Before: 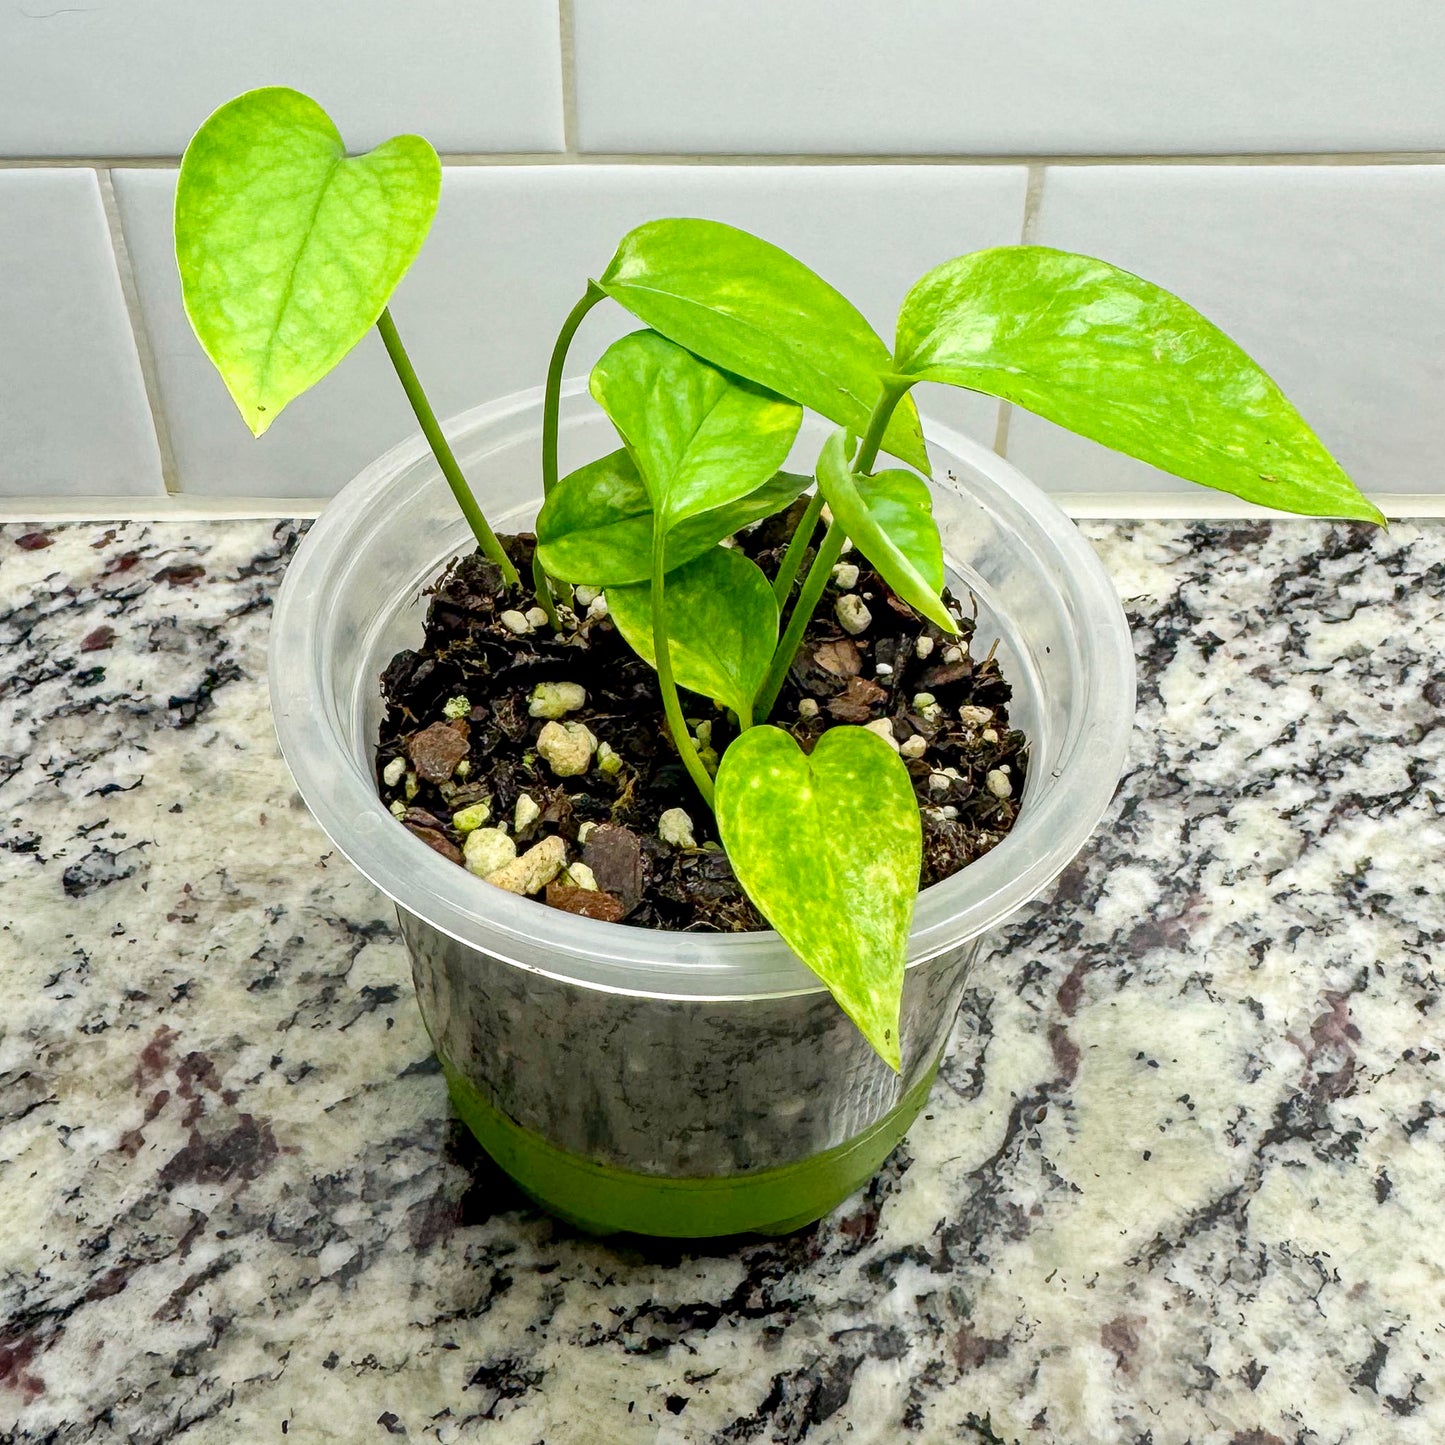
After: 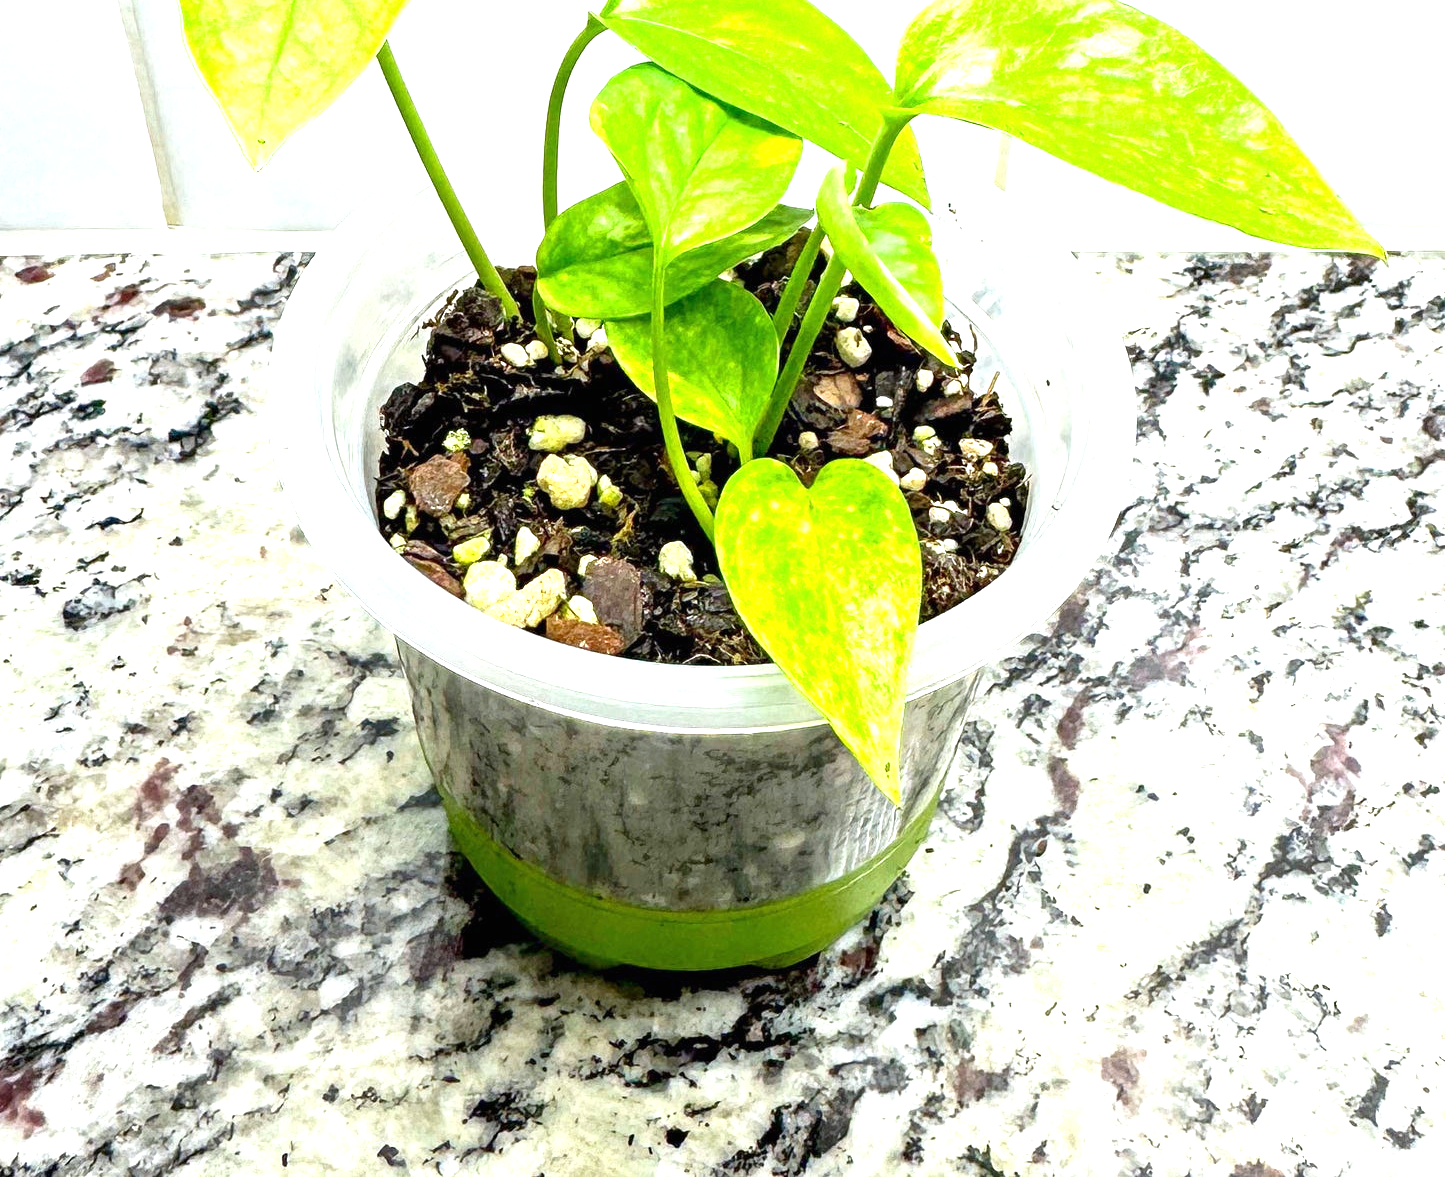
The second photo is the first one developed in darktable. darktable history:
exposure: black level correction 0, exposure 1.2 EV, compensate exposure bias true, compensate highlight preservation false
white balance: red 0.98, blue 1.034
crop and rotate: top 18.507%
